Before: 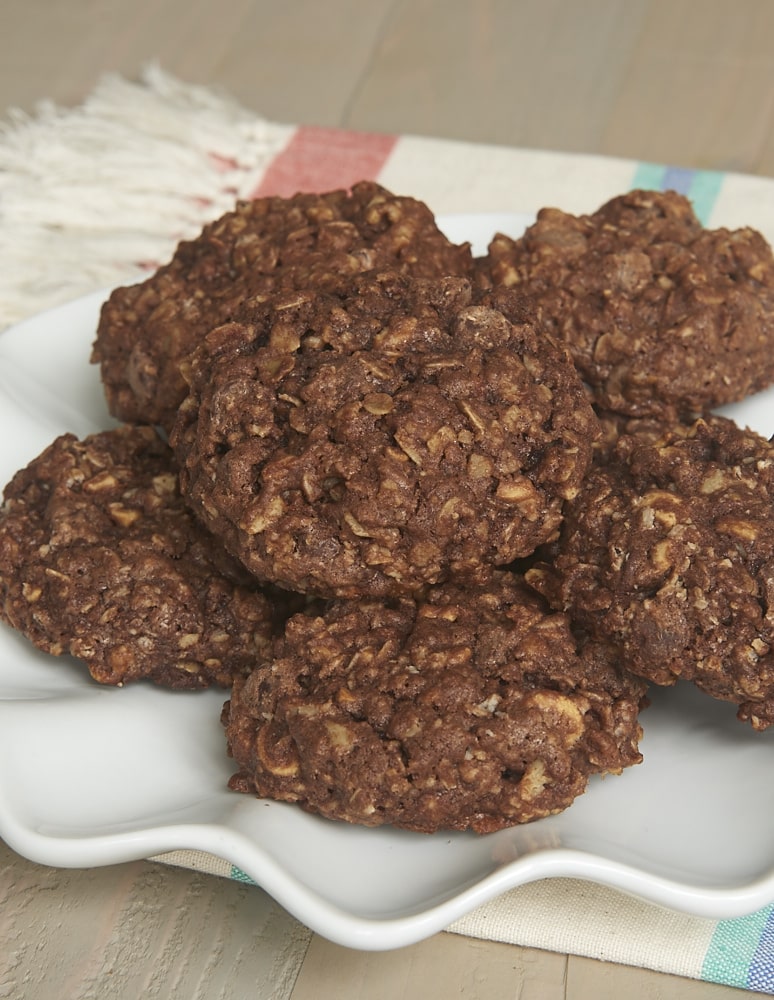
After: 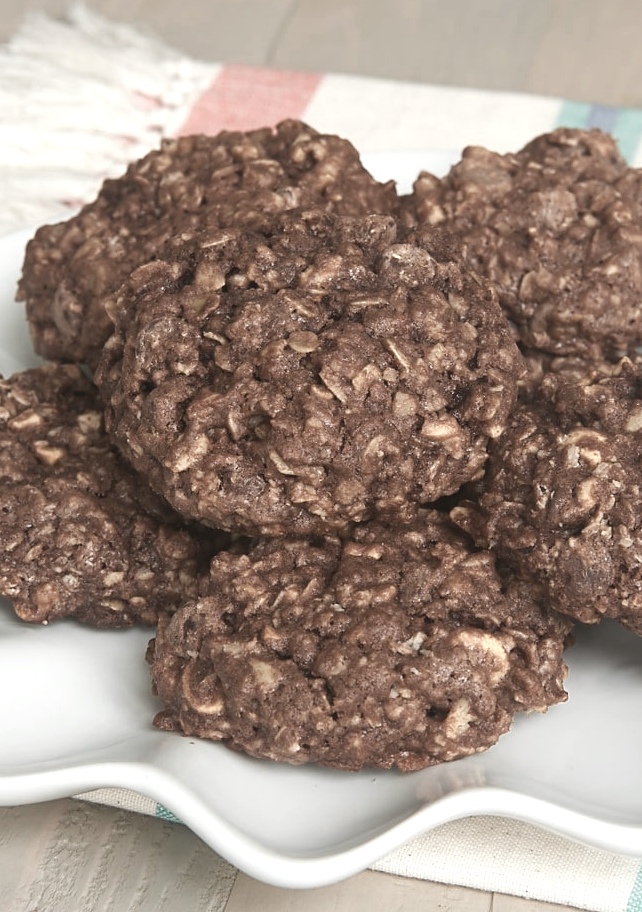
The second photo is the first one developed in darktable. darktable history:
color balance rgb: global offset › luminance 0.475%, linear chroma grading › global chroma 15.581%, perceptual saturation grading › global saturation 0.276%, perceptual saturation grading › highlights -32.067%, perceptual saturation grading › mid-tones 5.352%, perceptual saturation grading › shadows 17.165%, perceptual brilliance grading › highlights 8.063%, perceptual brilliance grading › mid-tones 3.707%, perceptual brilliance grading › shadows 1.587%
color zones: curves: ch0 [(0, 0.6) (0.129, 0.585) (0.193, 0.596) (0.429, 0.5) (0.571, 0.5) (0.714, 0.5) (0.857, 0.5) (1, 0.6)]; ch1 [(0, 0.453) (0.112, 0.245) (0.213, 0.252) (0.429, 0.233) (0.571, 0.231) (0.683, 0.242) (0.857, 0.296) (1, 0.453)]
crop: left 9.766%, top 6.218%, right 7.281%, bottom 2.487%
